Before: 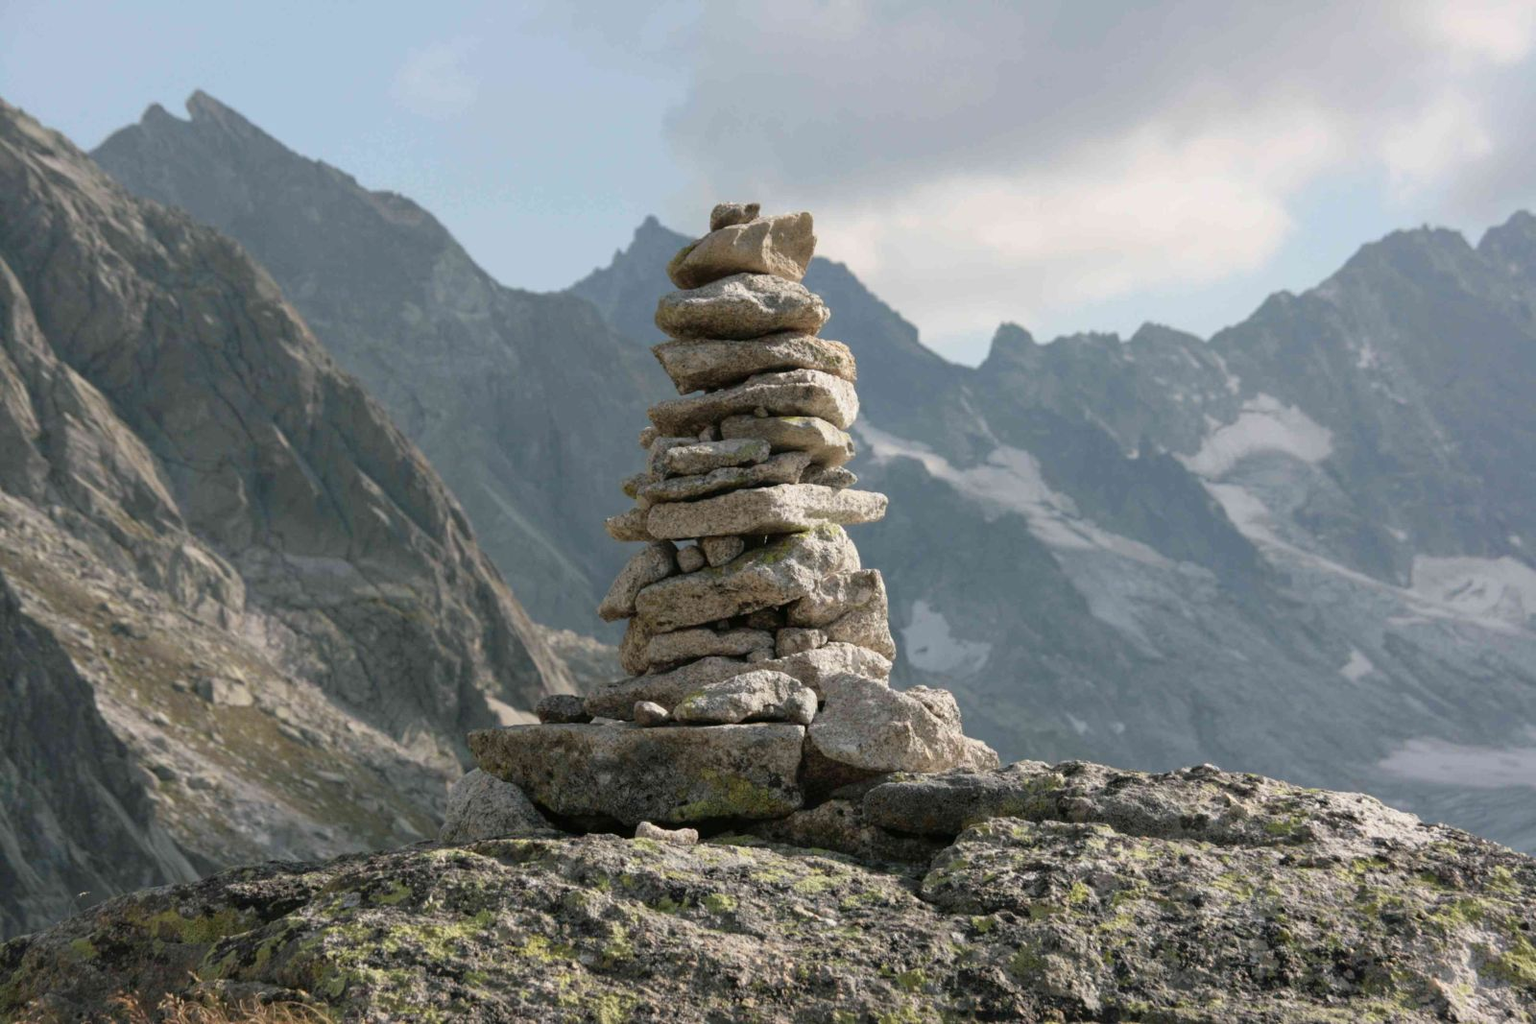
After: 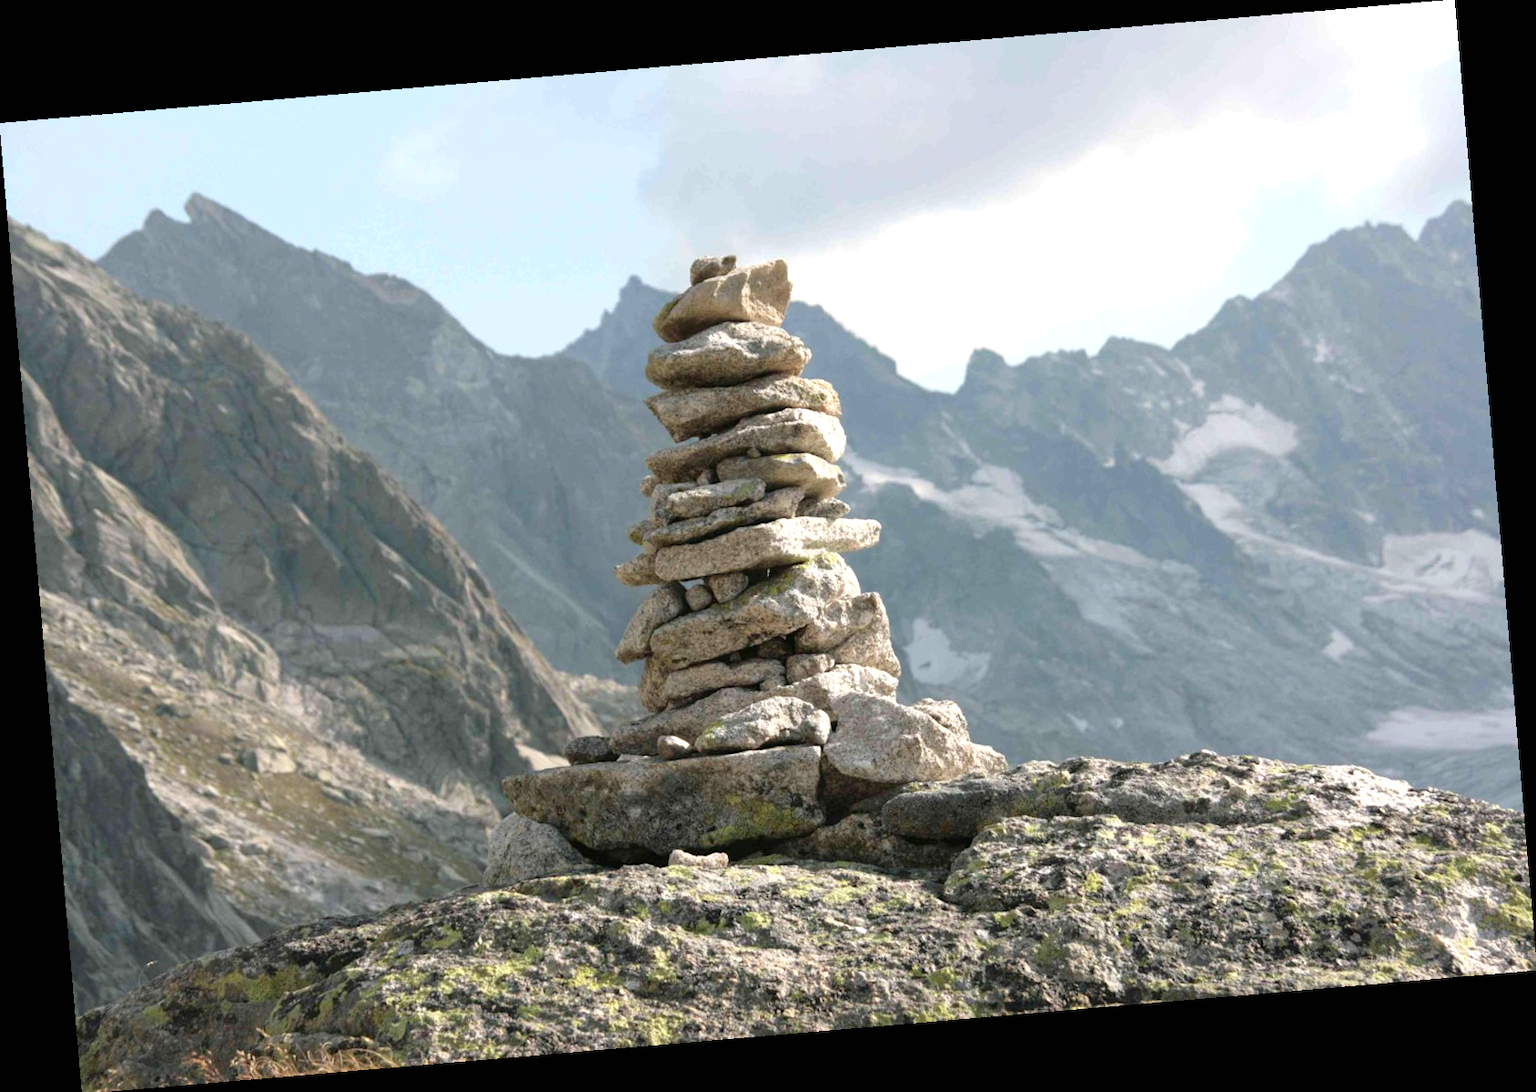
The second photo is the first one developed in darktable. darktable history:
rotate and perspective: rotation -4.86°, automatic cropping off
levels: levels [0, 0.498, 0.996]
exposure: black level correction 0, exposure 0.68 EV, compensate exposure bias true, compensate highlight preservation false
